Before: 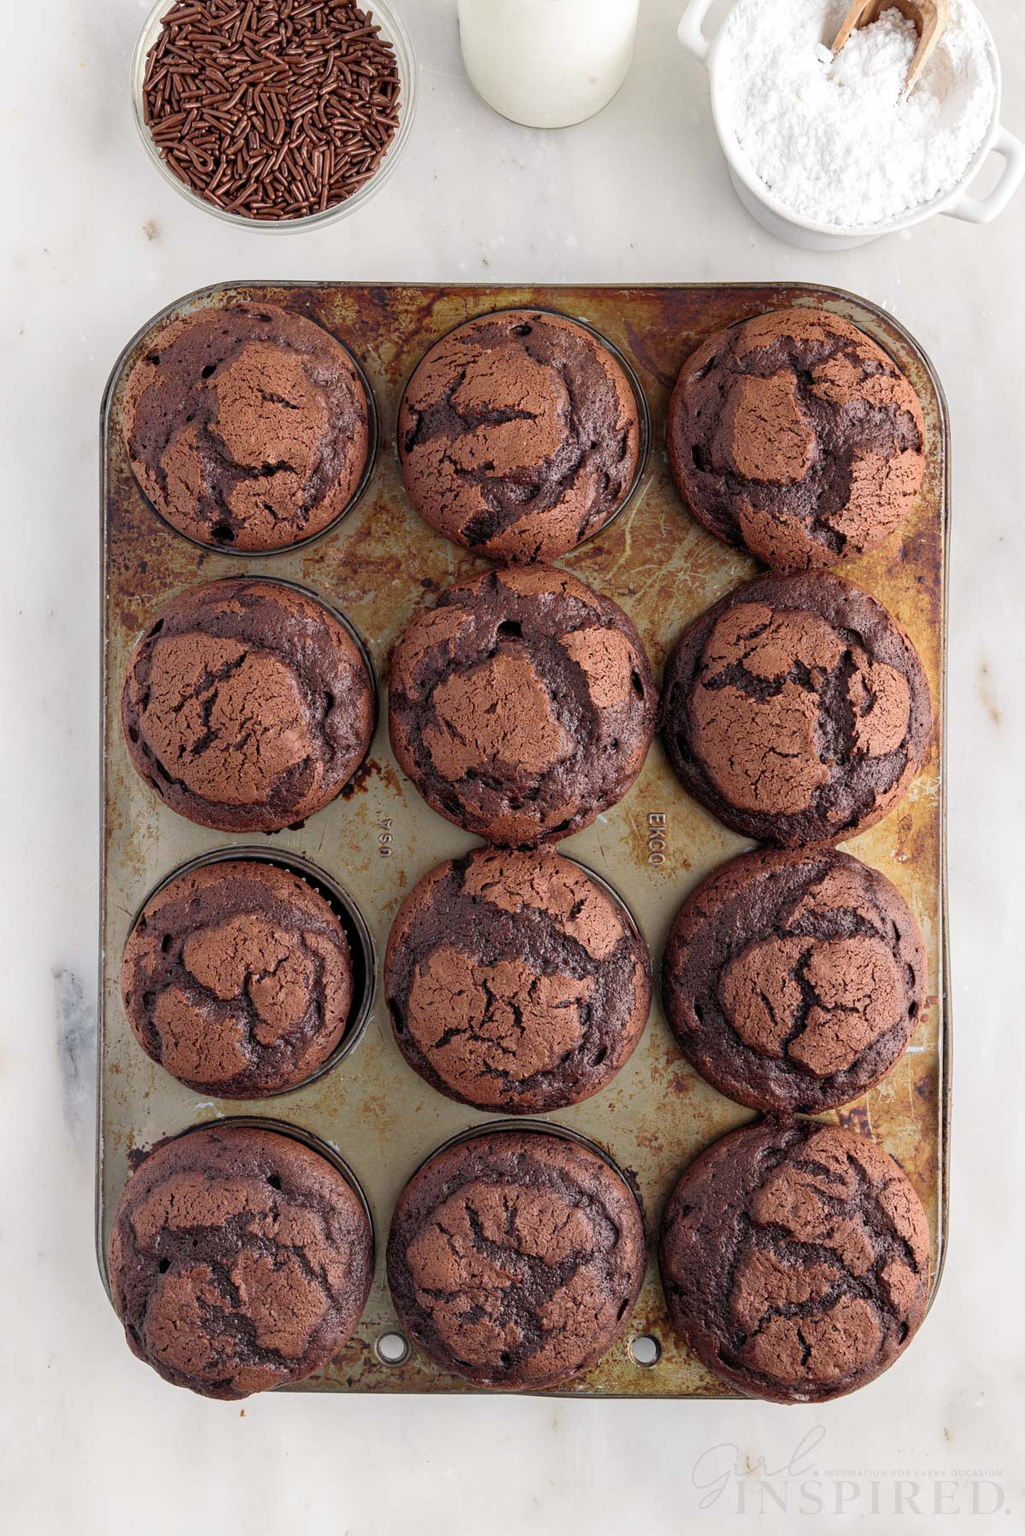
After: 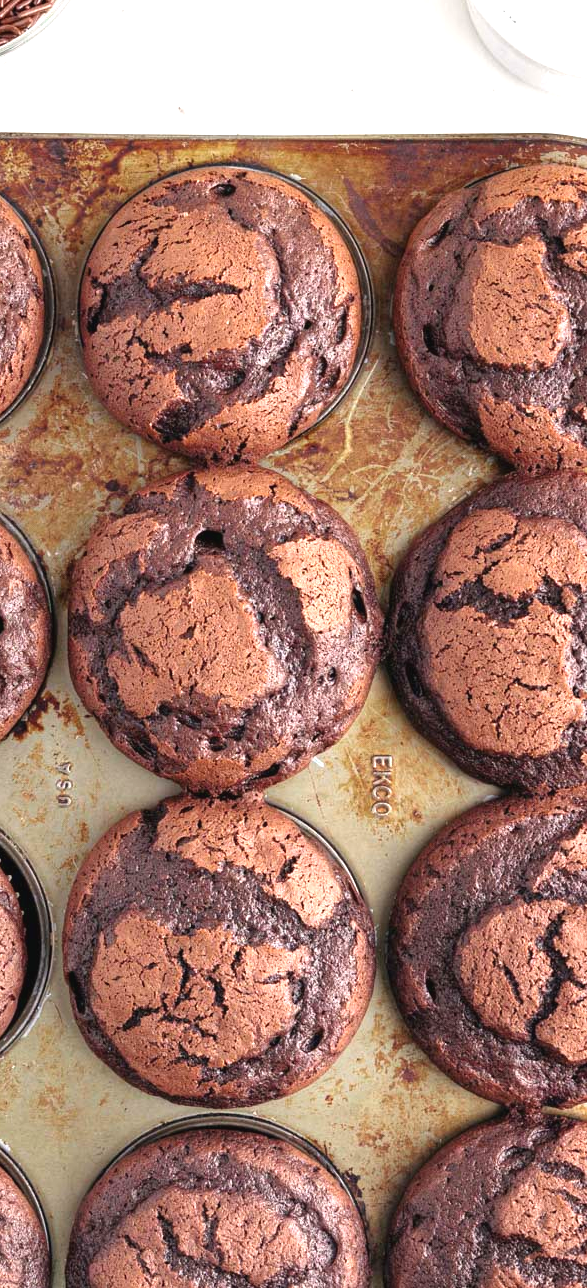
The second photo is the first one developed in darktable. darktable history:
exposure: black level correction -0.001, exposure 1.108 EV, compensate highlight preservation false
crop: left 32.305%, top 10.968%, right 18.701%, bottom 17.384%
